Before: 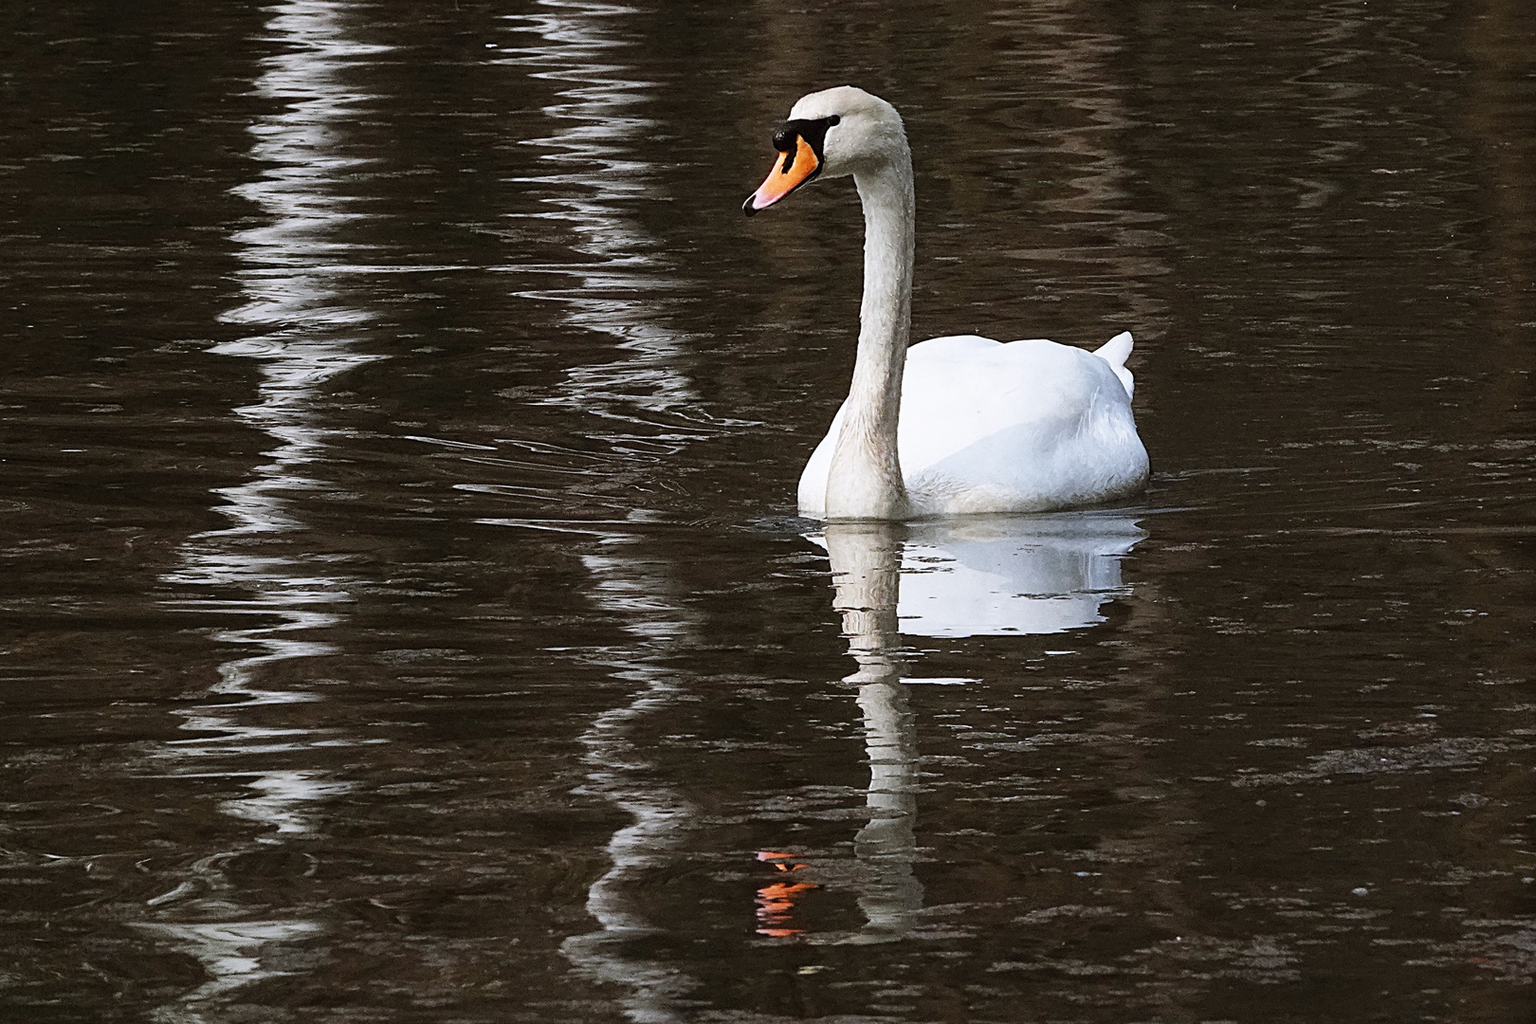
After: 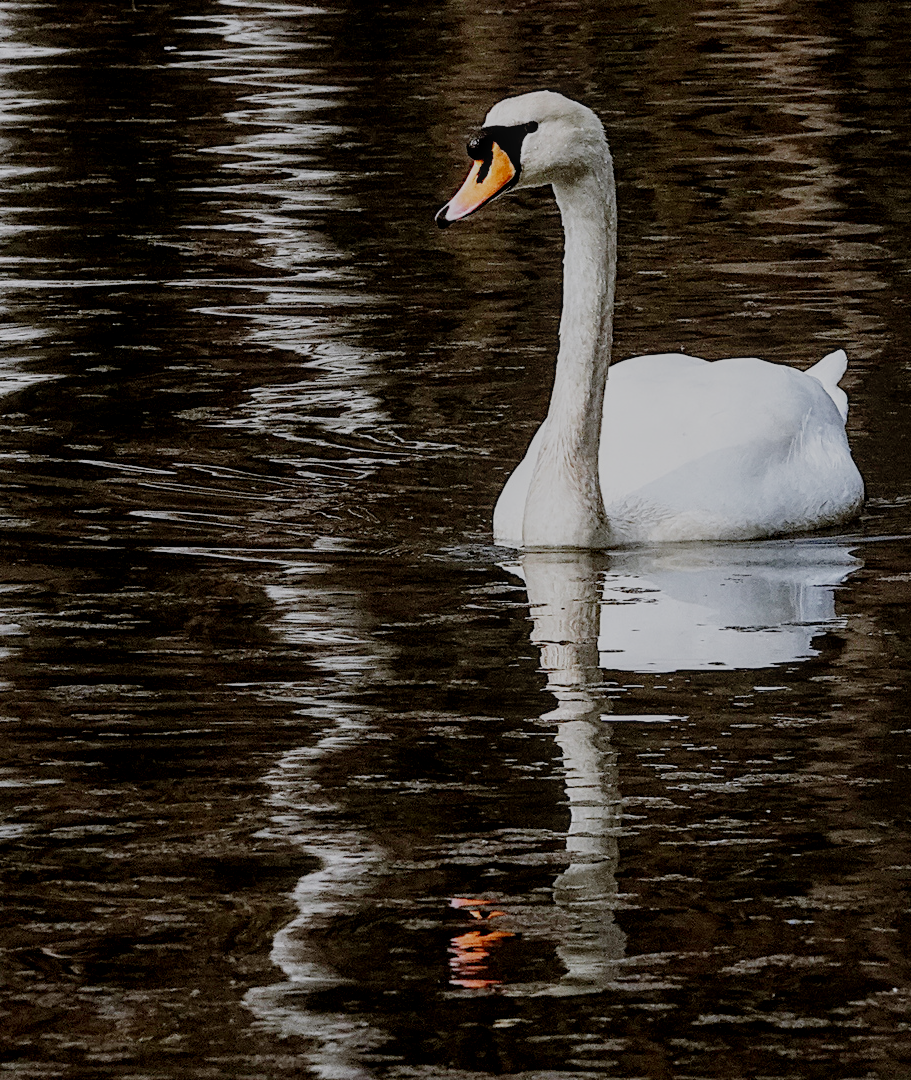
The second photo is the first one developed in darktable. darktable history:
filmic rgb: middle gray luminance 18%, black relative exposure -7.5 EV, white relative exposure 8.5 EV, threshold 6 EV, target black luminance 0%, hardness 2.23, latitude 18.37%, contrast 0.878, highlights saturation mix 5%, shadows ↔ highlights balance 10.15%, add noise in highlights 0, preserve chrominance no, color science v3 (2019), use custom middle-gray values true, iterations of high-quality reconstruction 0, contrast in highlights soft, enable highlight reconstruction true
local contrast: detail 130%
crop: left 21.496%, right 22.254%
